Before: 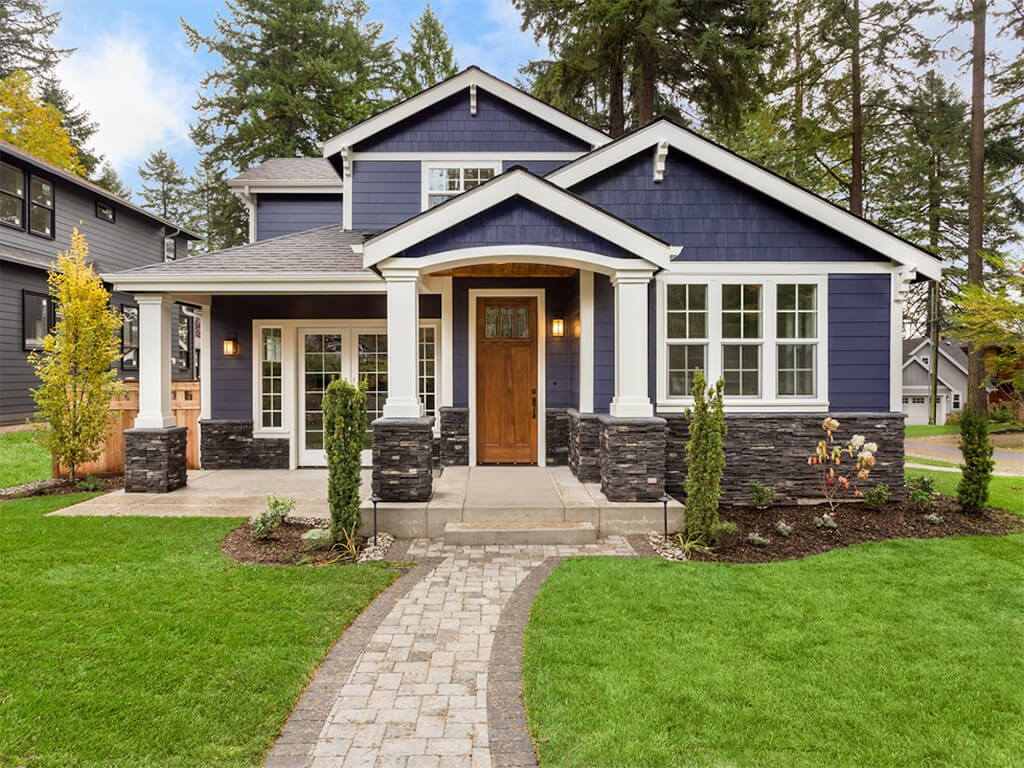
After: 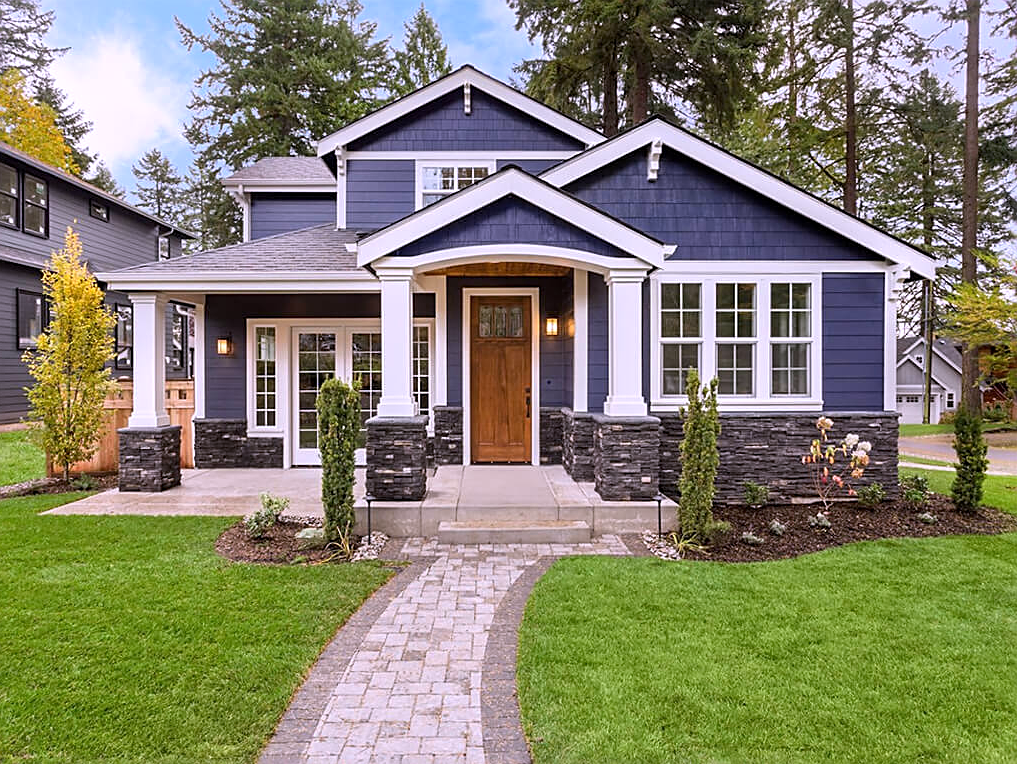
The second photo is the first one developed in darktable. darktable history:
white balance: red 1.042, blue 1.17
crop and rotate: left 0.614%, top 0.179%, bottom 0.309%
sharpen: on, module defaults
